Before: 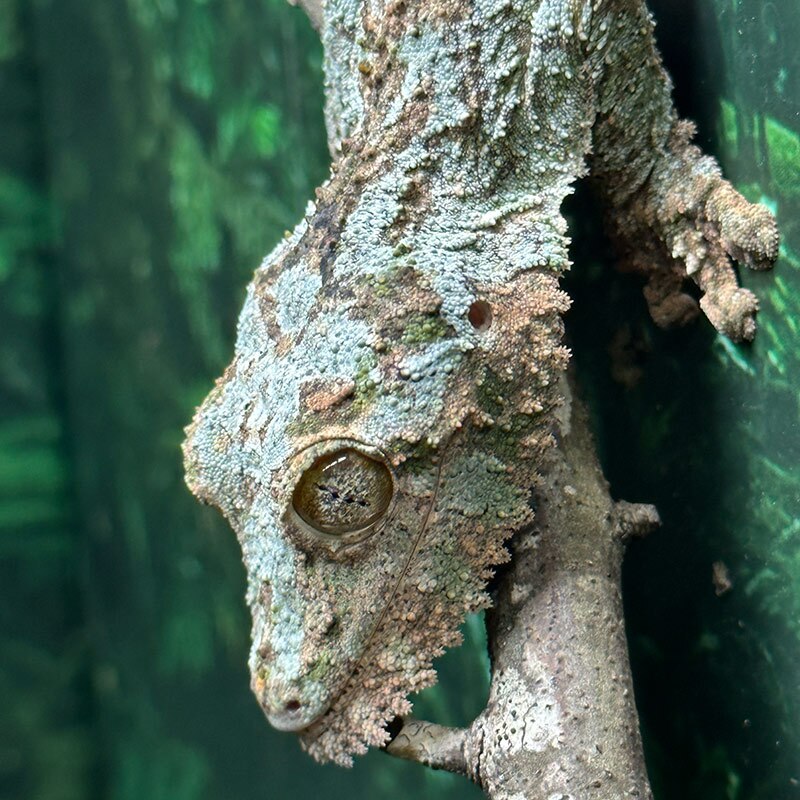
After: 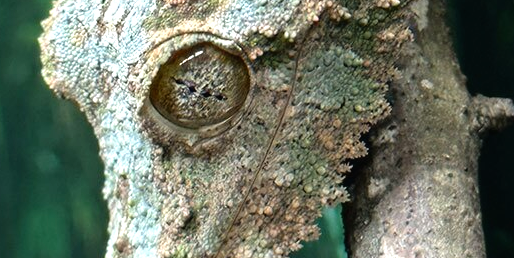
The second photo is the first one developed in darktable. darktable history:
tone equalizer: -8 EV -0.419 EV, -7 EV -0.38 EV, -6 EV -0.335 EV, -5 EV -0.251 EV, -3 EV 0.255 EV, -2 EV 0.312 EV, -1 EV 0.372 EV, +0 EV 0.397 EV
crop: left 17.983%, top 50.818%, right 17.655%, bottom 16.818%
contrast brightness saturation: contrast -0.023, brightness -0.008, saturation 0.036
